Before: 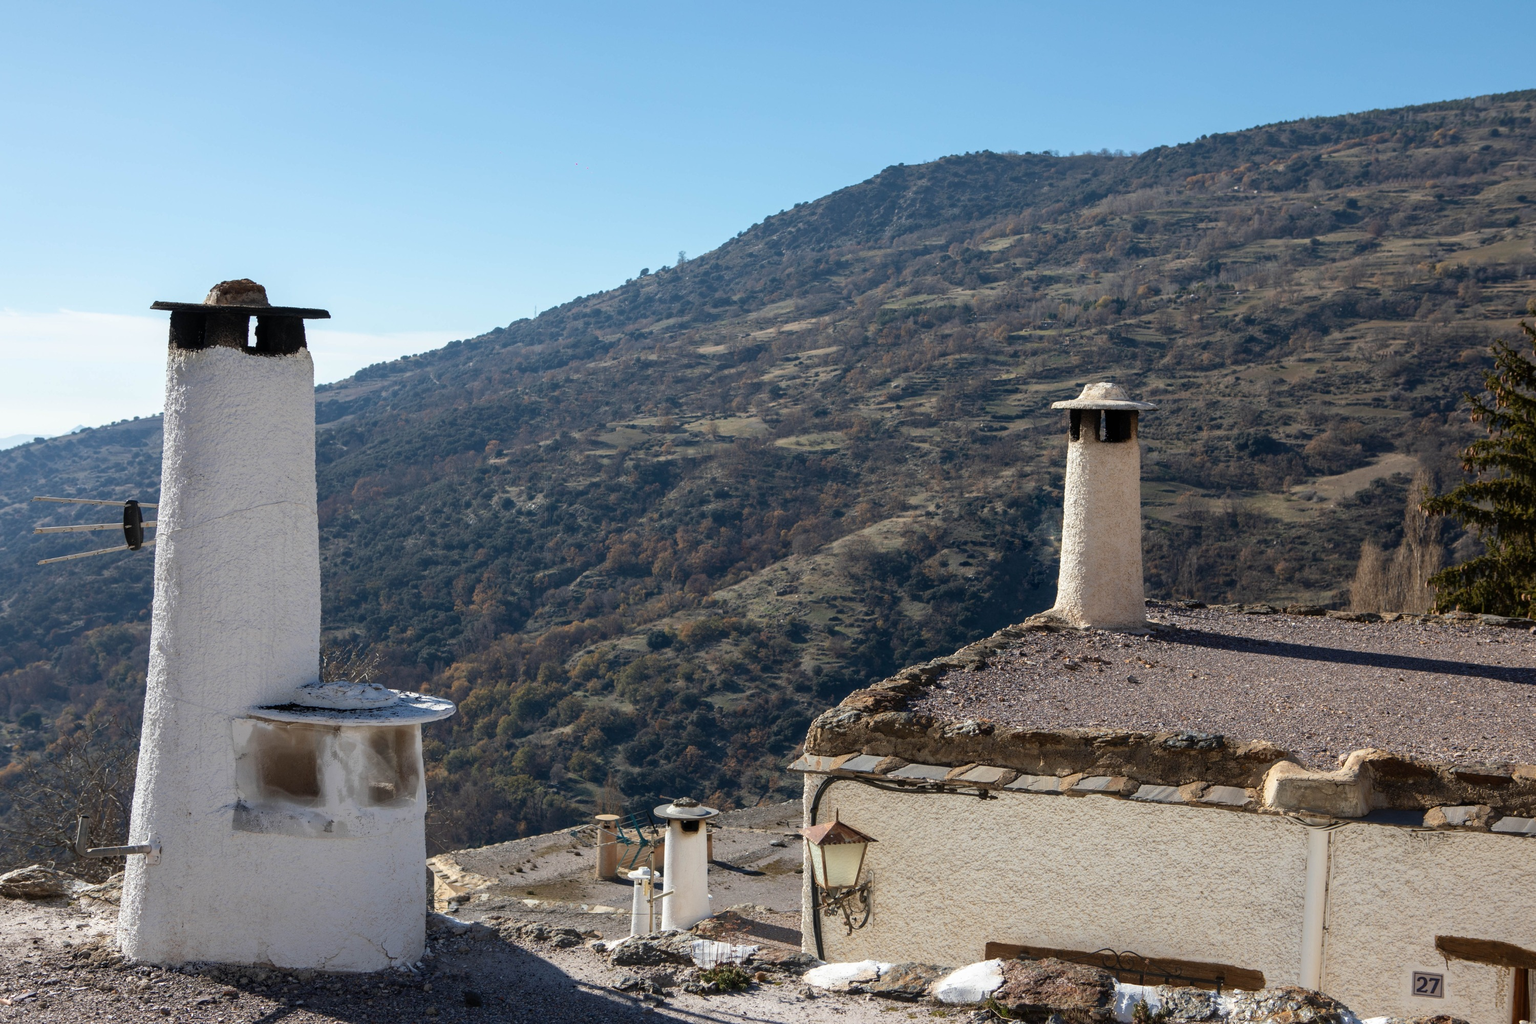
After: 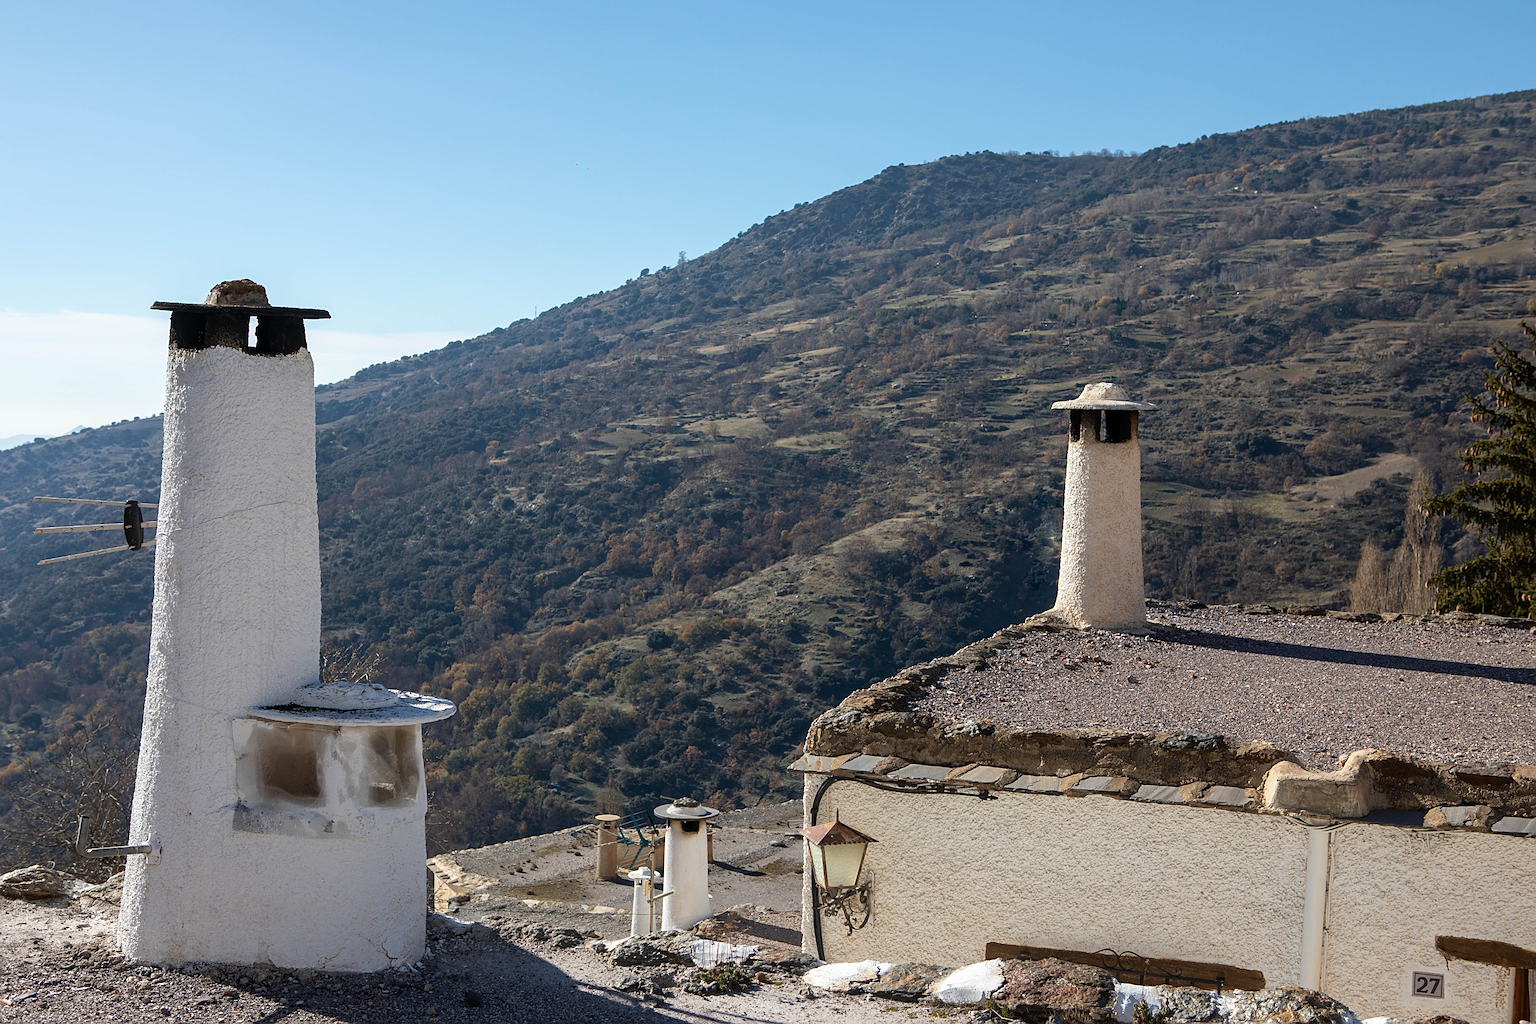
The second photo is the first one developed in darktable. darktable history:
sharpen: amount 0.6
base curve: exposure shift 0, preserve colors none
